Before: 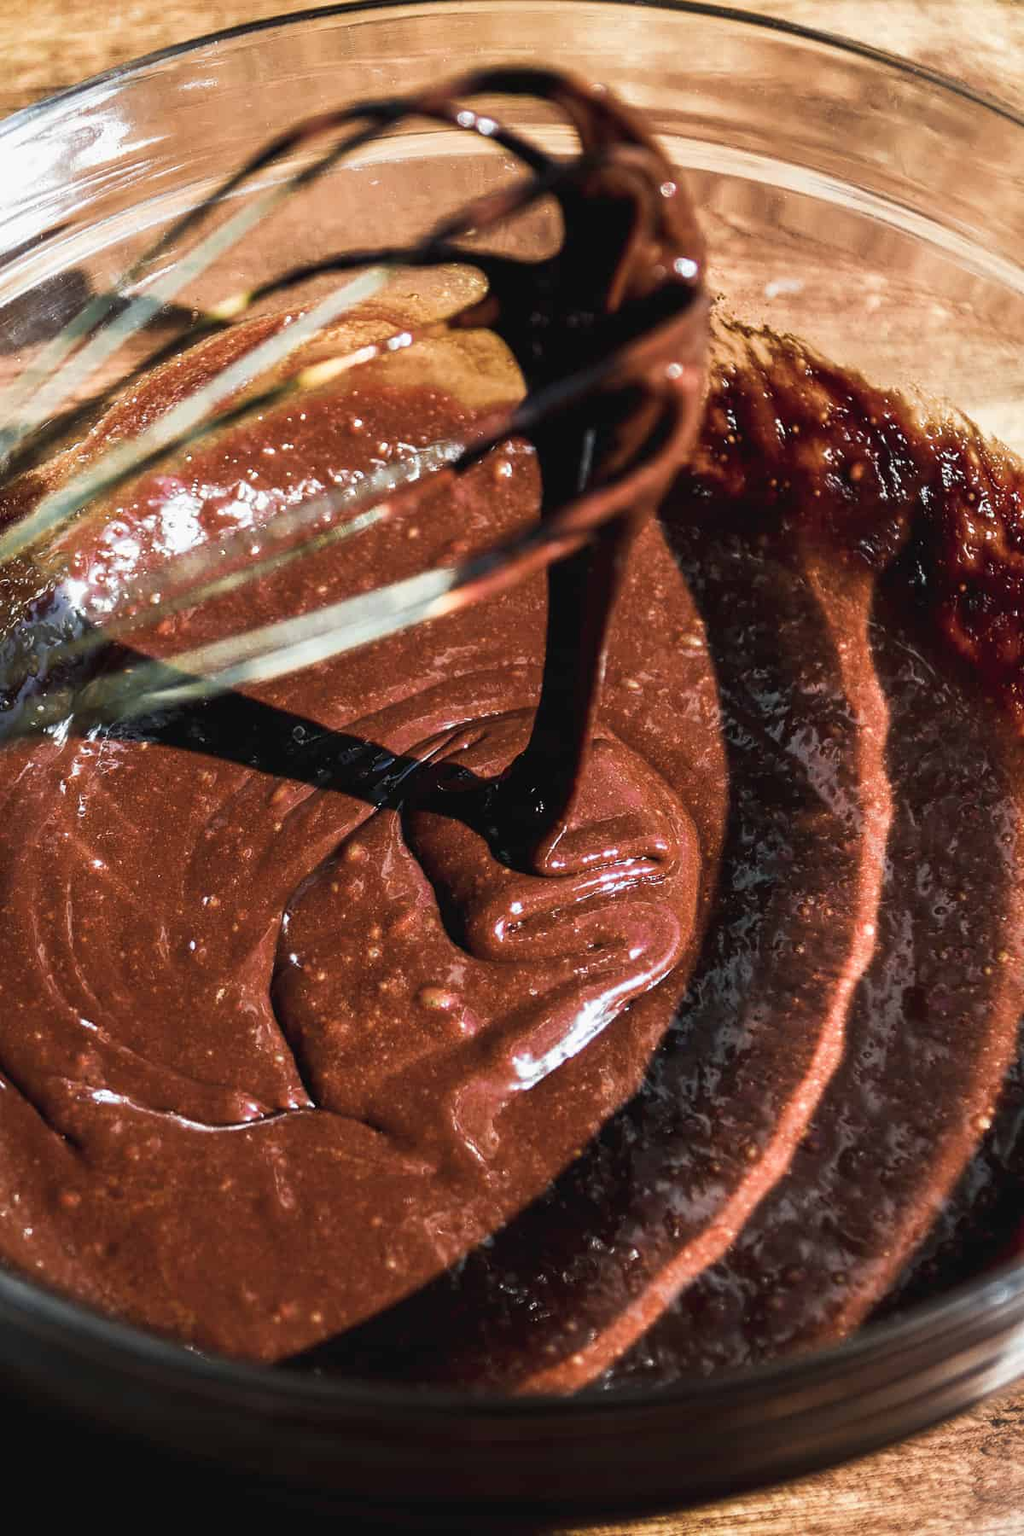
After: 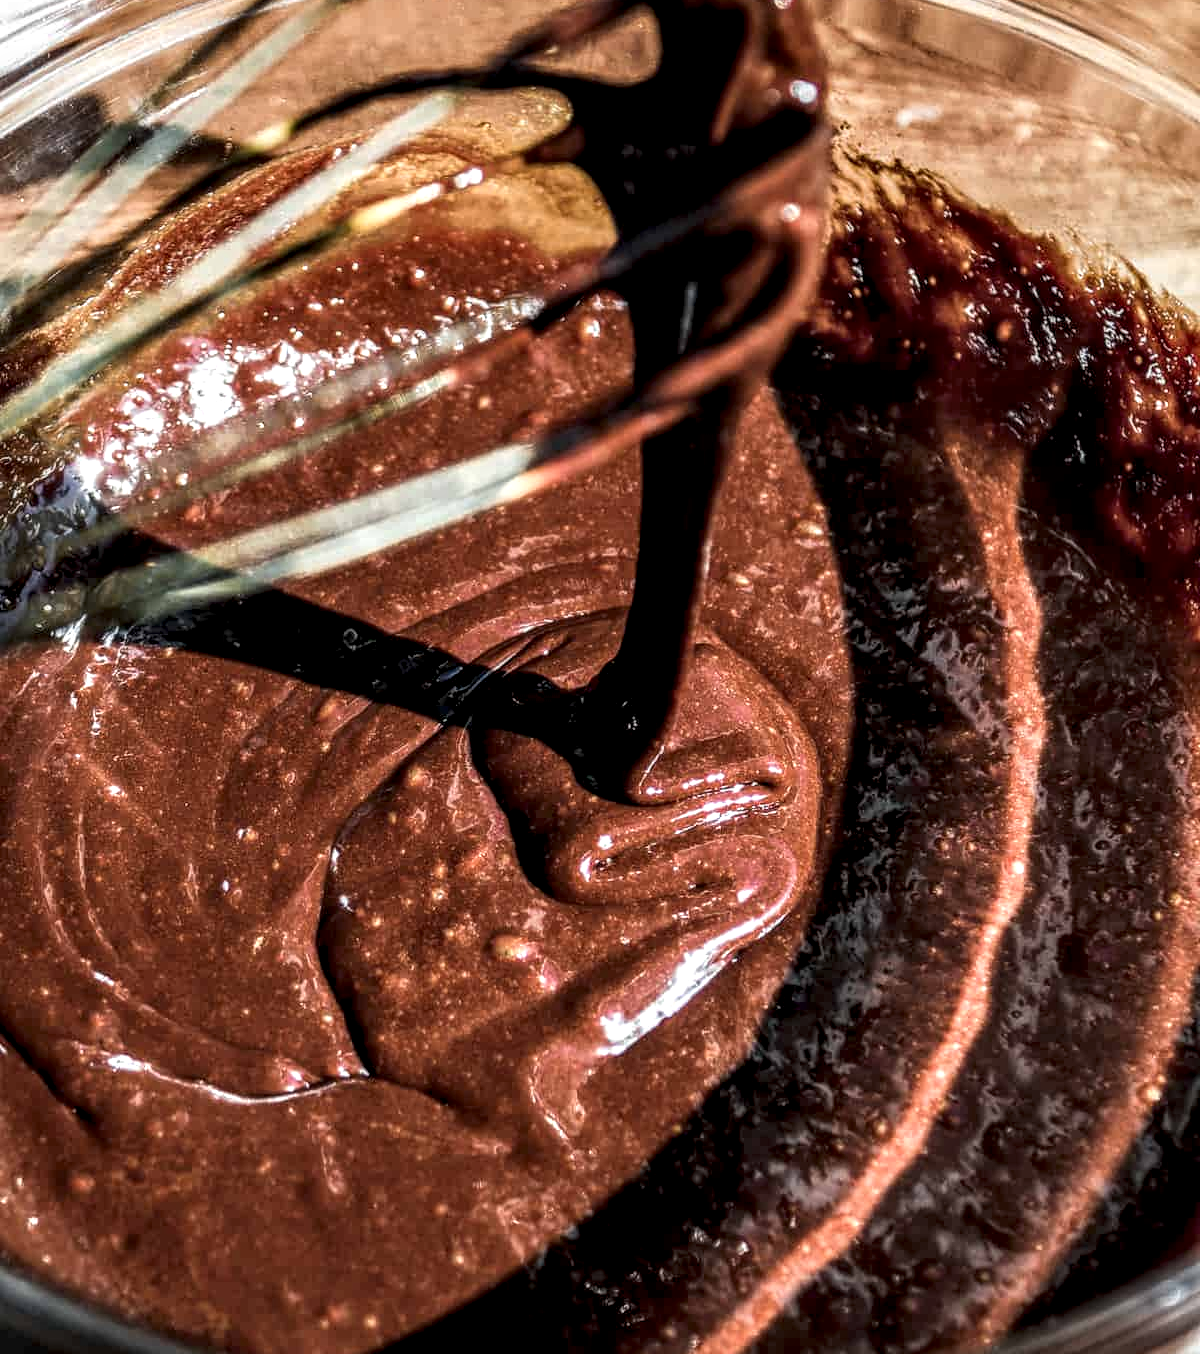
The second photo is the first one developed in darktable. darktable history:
crop and rotate: top 12.334%, bottom 12.411%
local contrast: highlights 6%, shadows 39%, detail 183%, midtone range 0.468
exposure: black level correction 0.001, exposure -0.125 EV, compensate exposure bias true, compensate highlight preservation false
